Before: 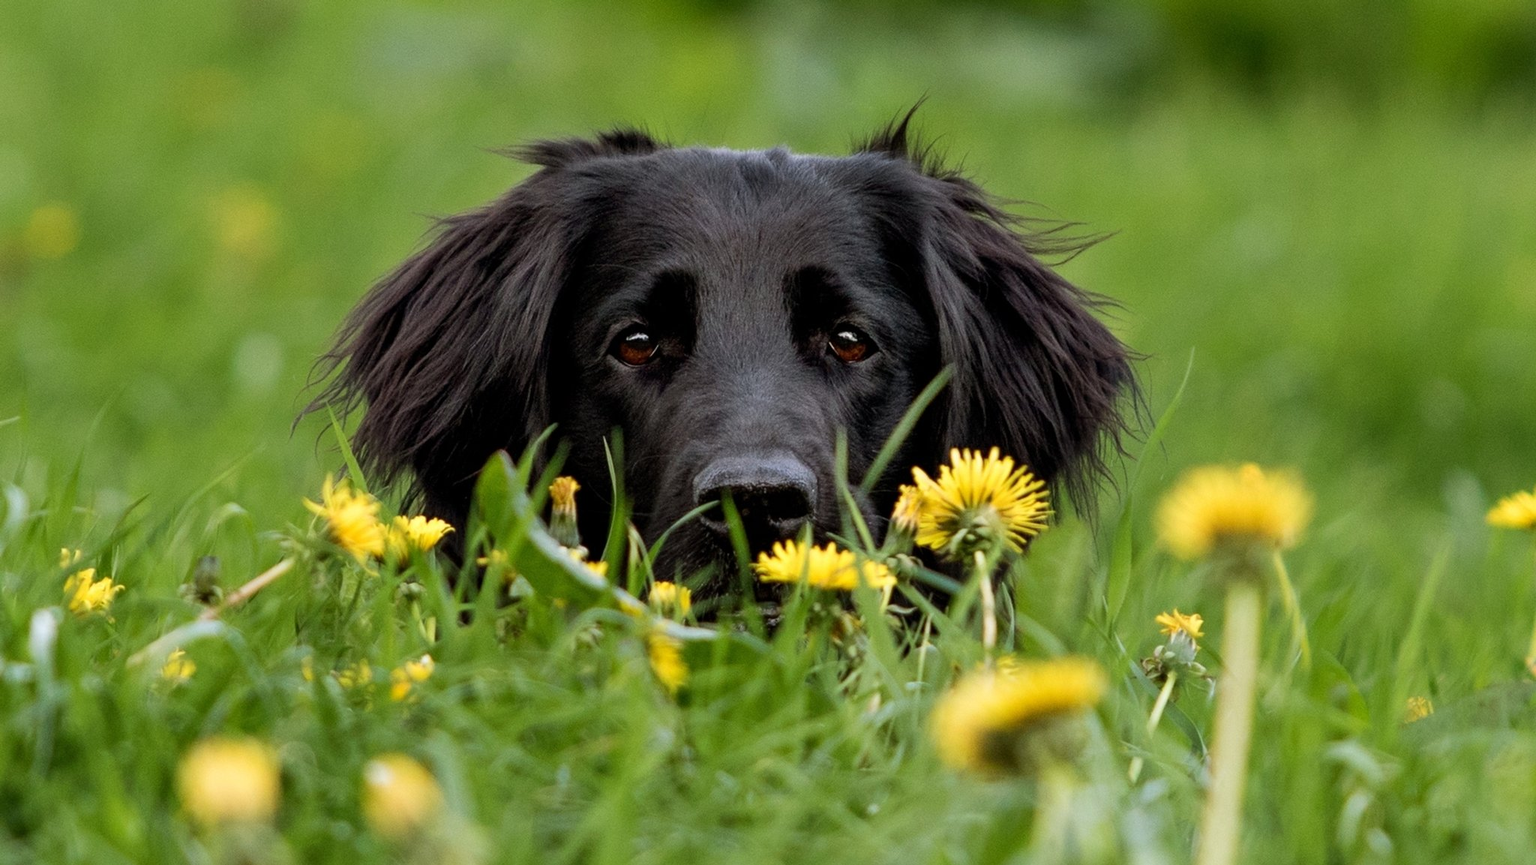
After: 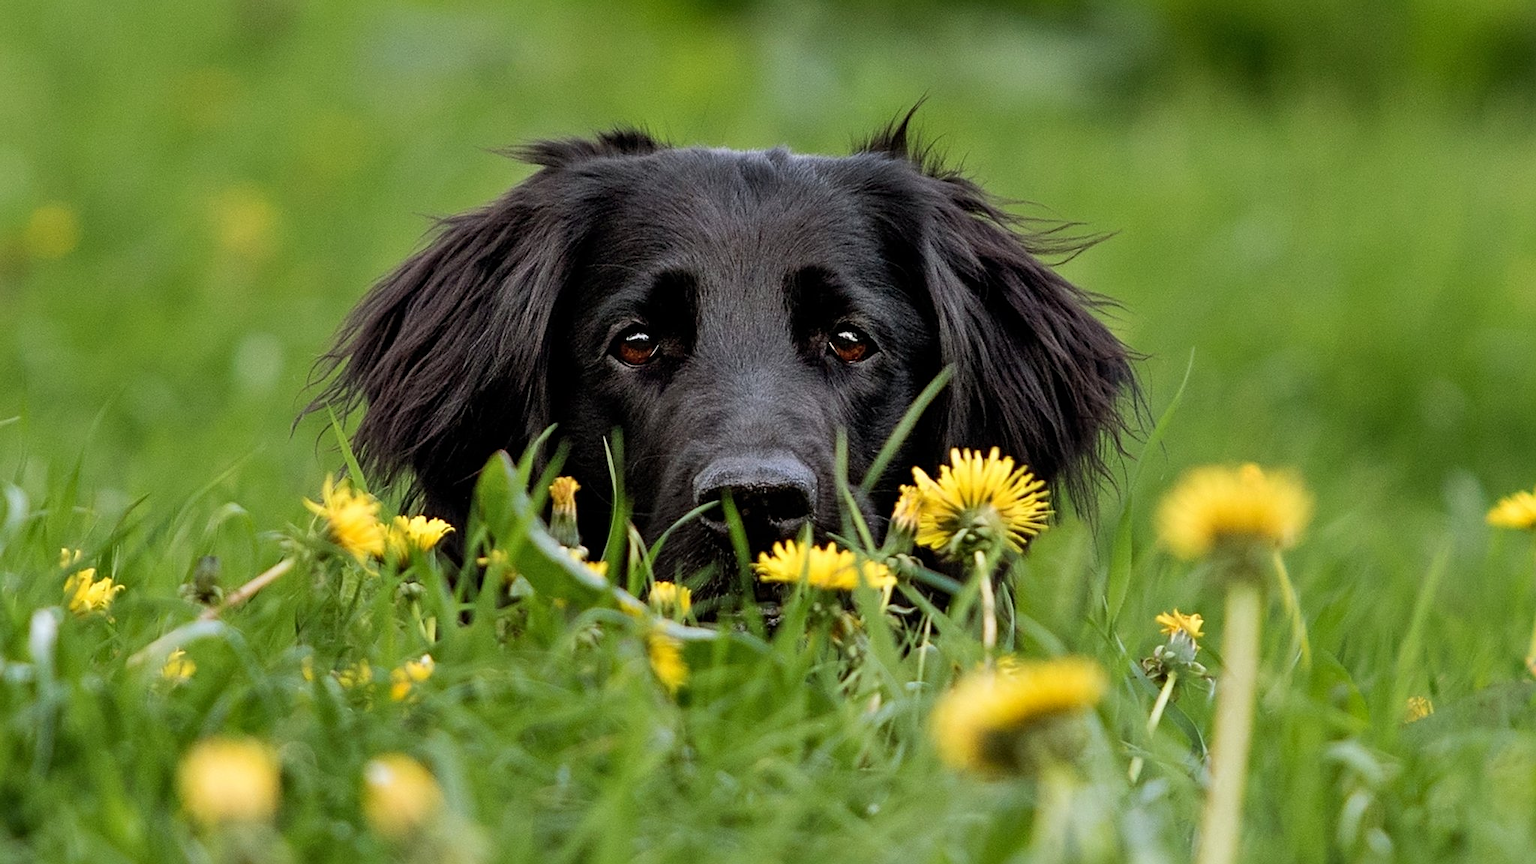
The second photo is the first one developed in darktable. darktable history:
sharpen: on, module defaults
shadows and highlights: shadows 35.15, highlights -34.81, soften with gaussian
